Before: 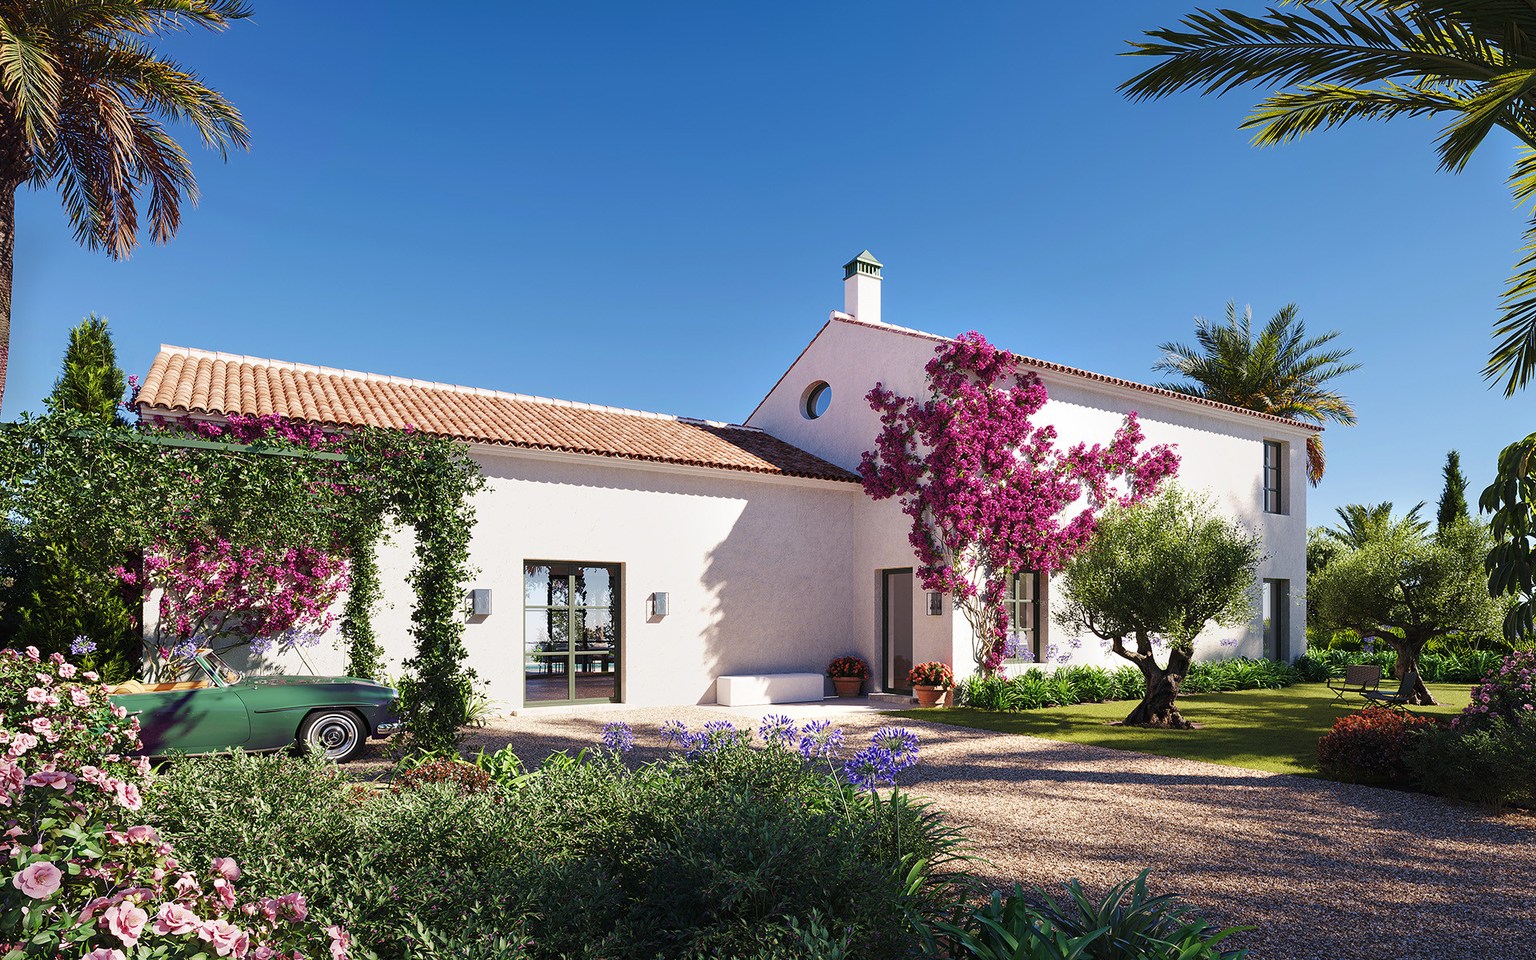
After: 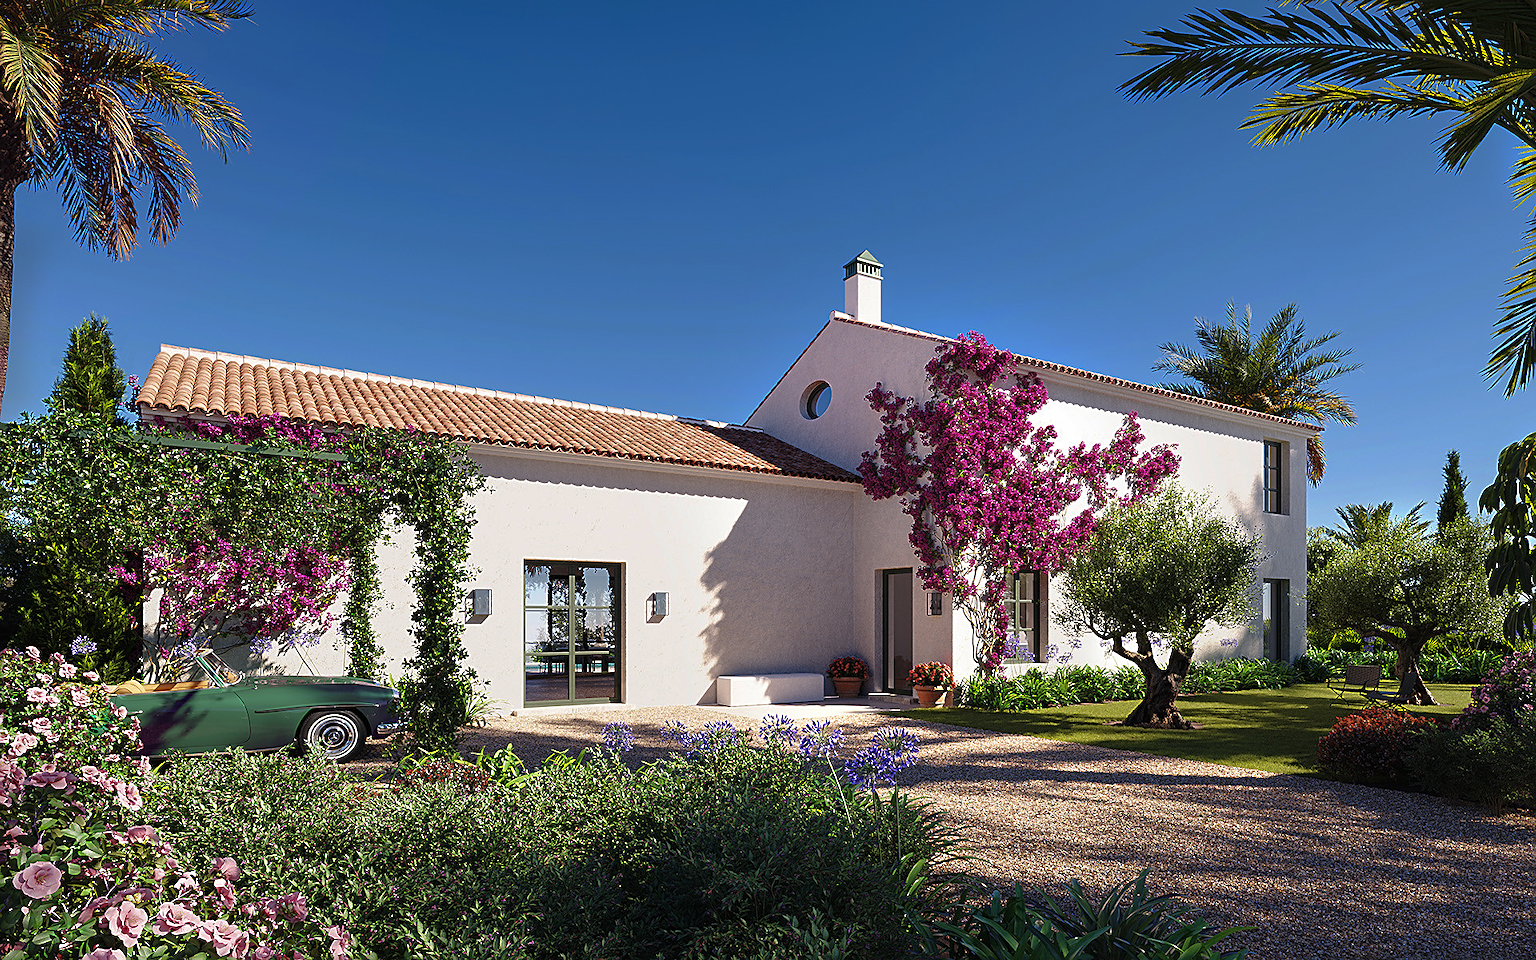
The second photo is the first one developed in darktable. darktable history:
sharpen: on, module defaults
vibrance: on, module defaults
base curve: curves: ch0 [(0, 0) (0.595, 0.418) (1, 1)], preserve colors none
